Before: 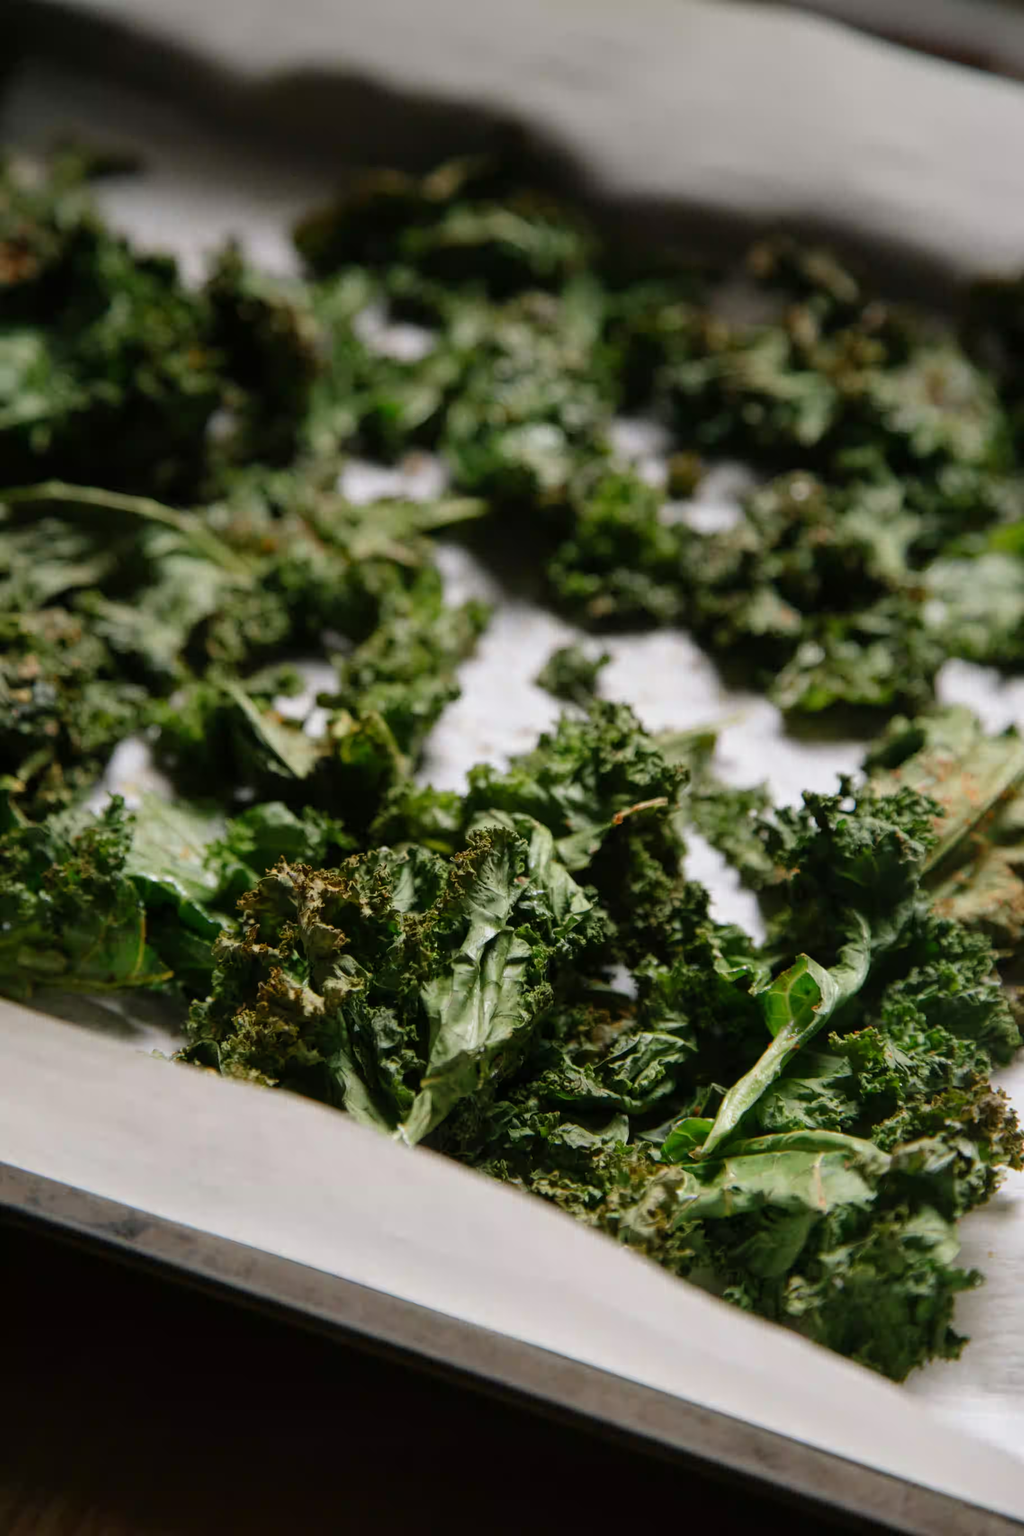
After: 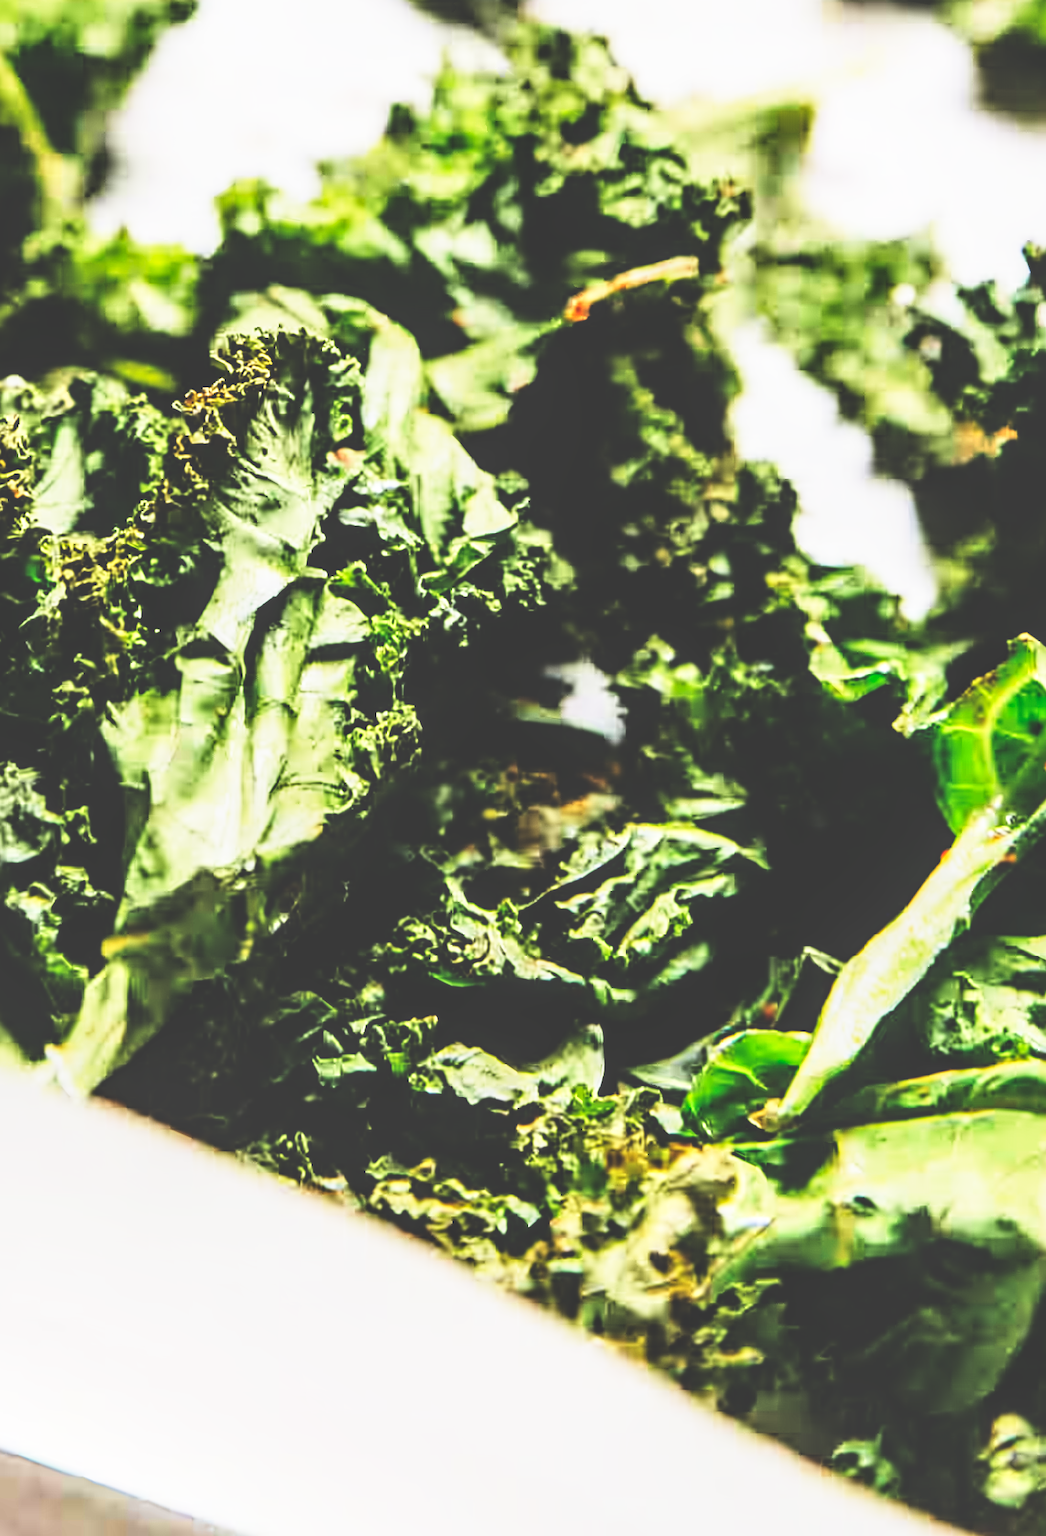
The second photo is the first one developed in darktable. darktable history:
crop: left 36.983%, top 45.008%, right 20.677%, bottom 13.57%
tone equalizer: -7 EV 0.16 EV, -6 EV 0.598 EV, -5 EV 1.15 EV, -4 EV 1.29 EV, -3 EV 1.13 EV, -2 EV 0.6 EV, -1 EV 0.152 EV, edges refinement/feathering 500, mask exposure compensation -1.57 EV, preserve details no
sharpen: radius 3.949
base curve: curves: ch0 [(0, 0.036) (0.007, 0.037) (0.604, 0.887) (1, 1)], preserve colors none
local contrast: on, module defaults
